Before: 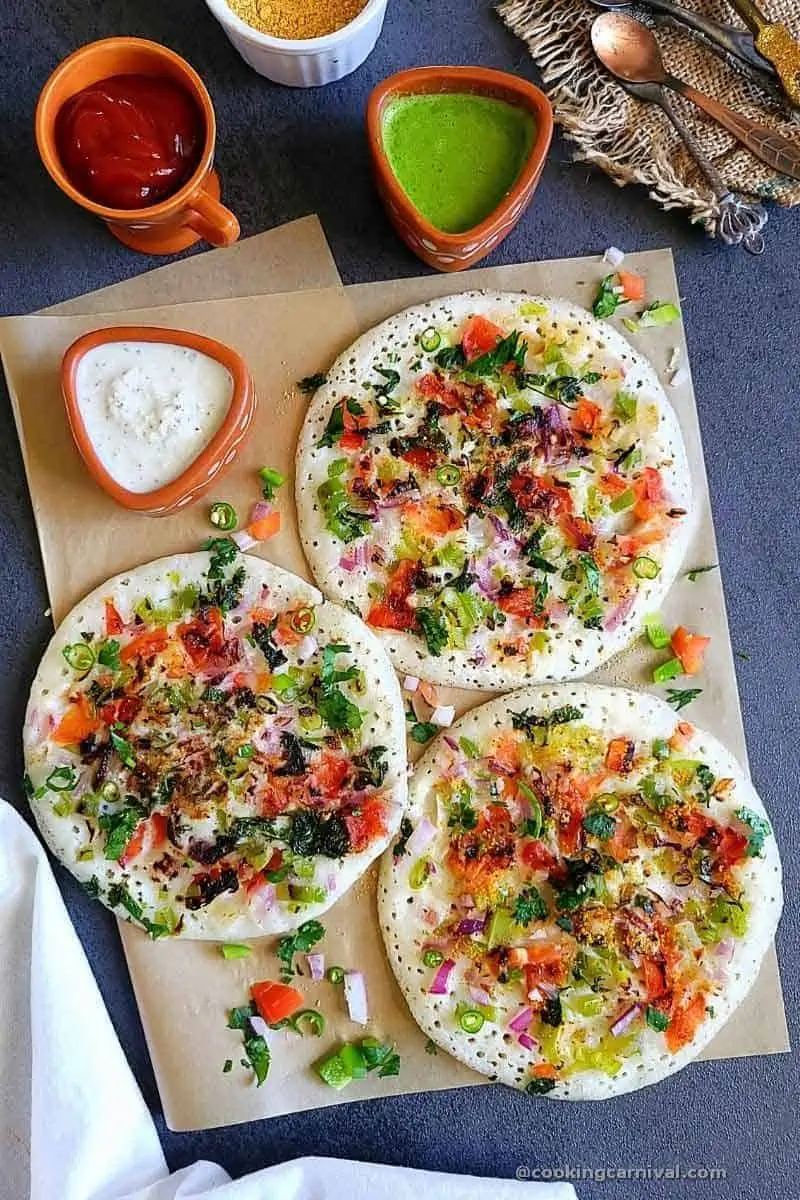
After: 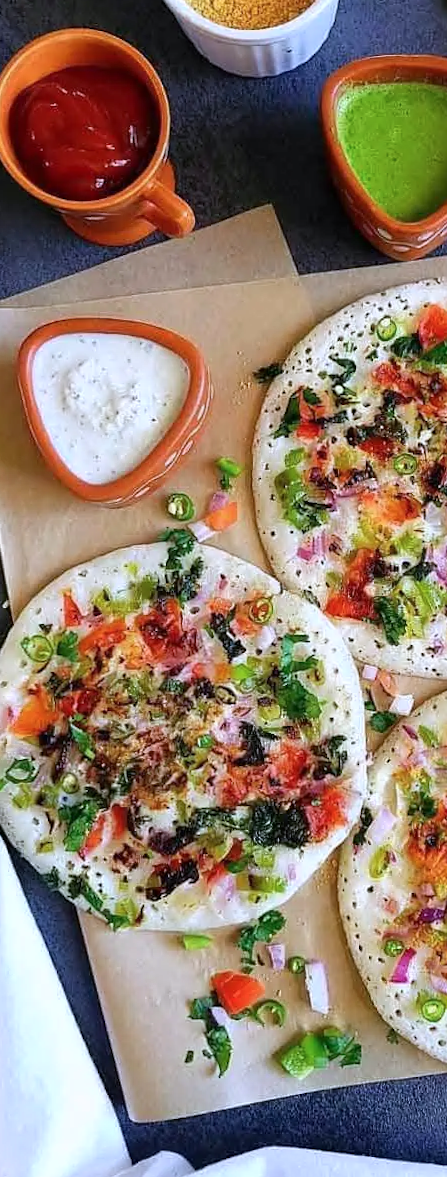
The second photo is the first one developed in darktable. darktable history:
rotate and perspective: rotation -0.45°, automatic cropping original format, crop left 0.008, crop right 0.992, crop top 0.012, crop bottom 0.988
crop: left 5.114%, right 38.589%
color calibration: illuminant as shot in camera, x 0.358, y 0.373, temperature 4628.91 K
